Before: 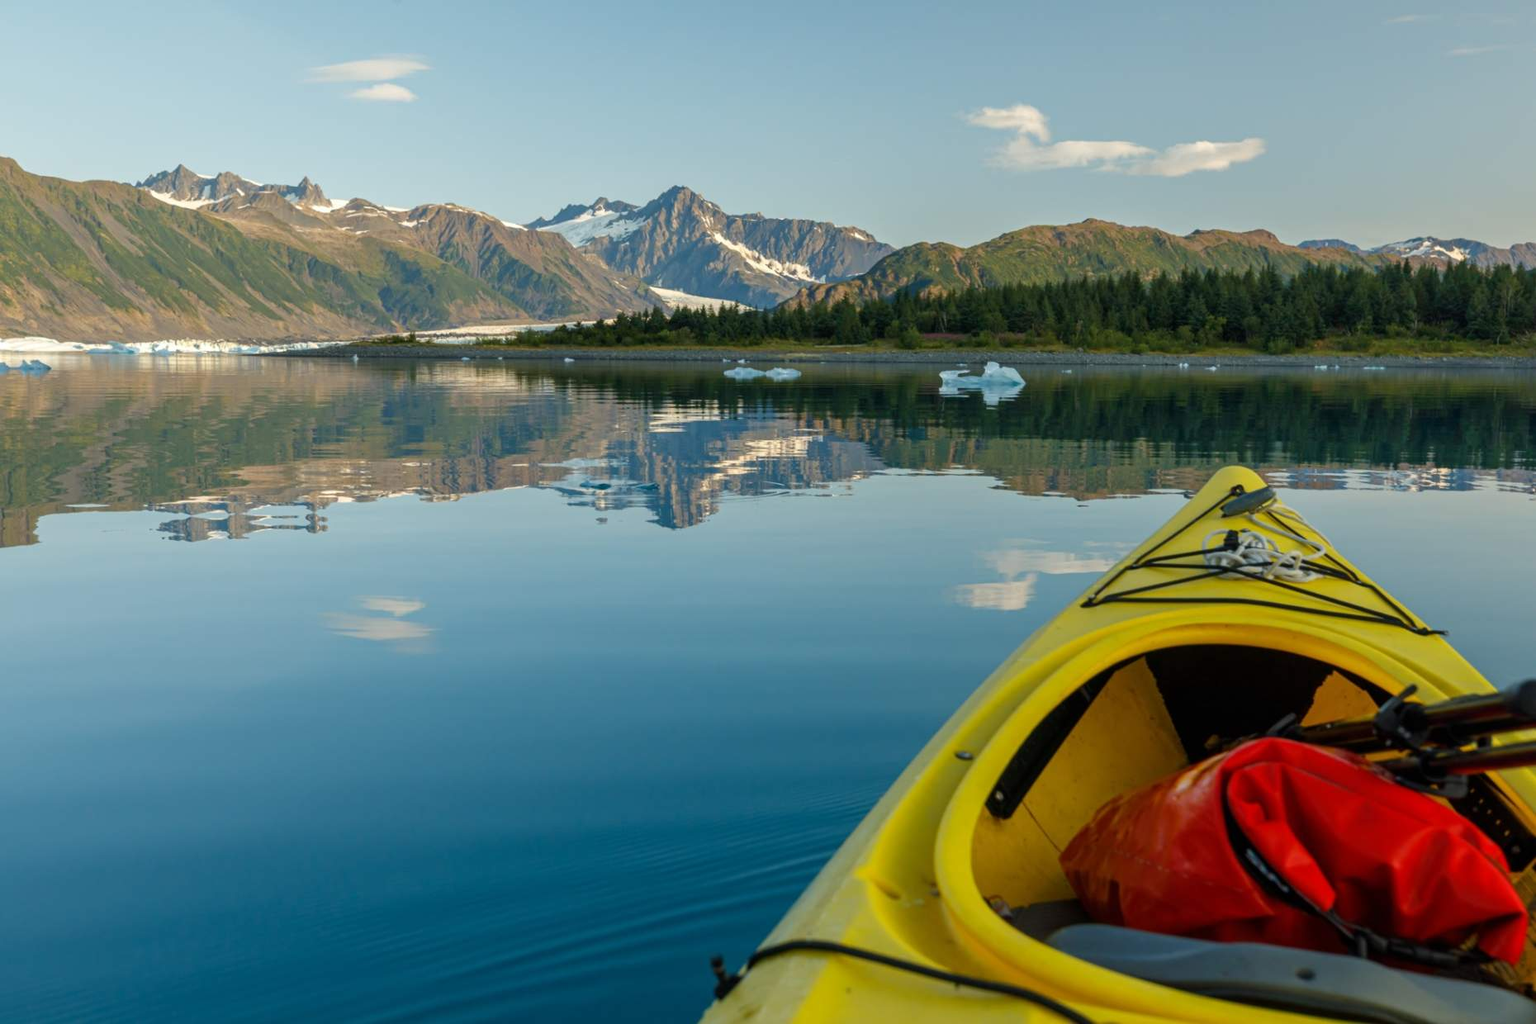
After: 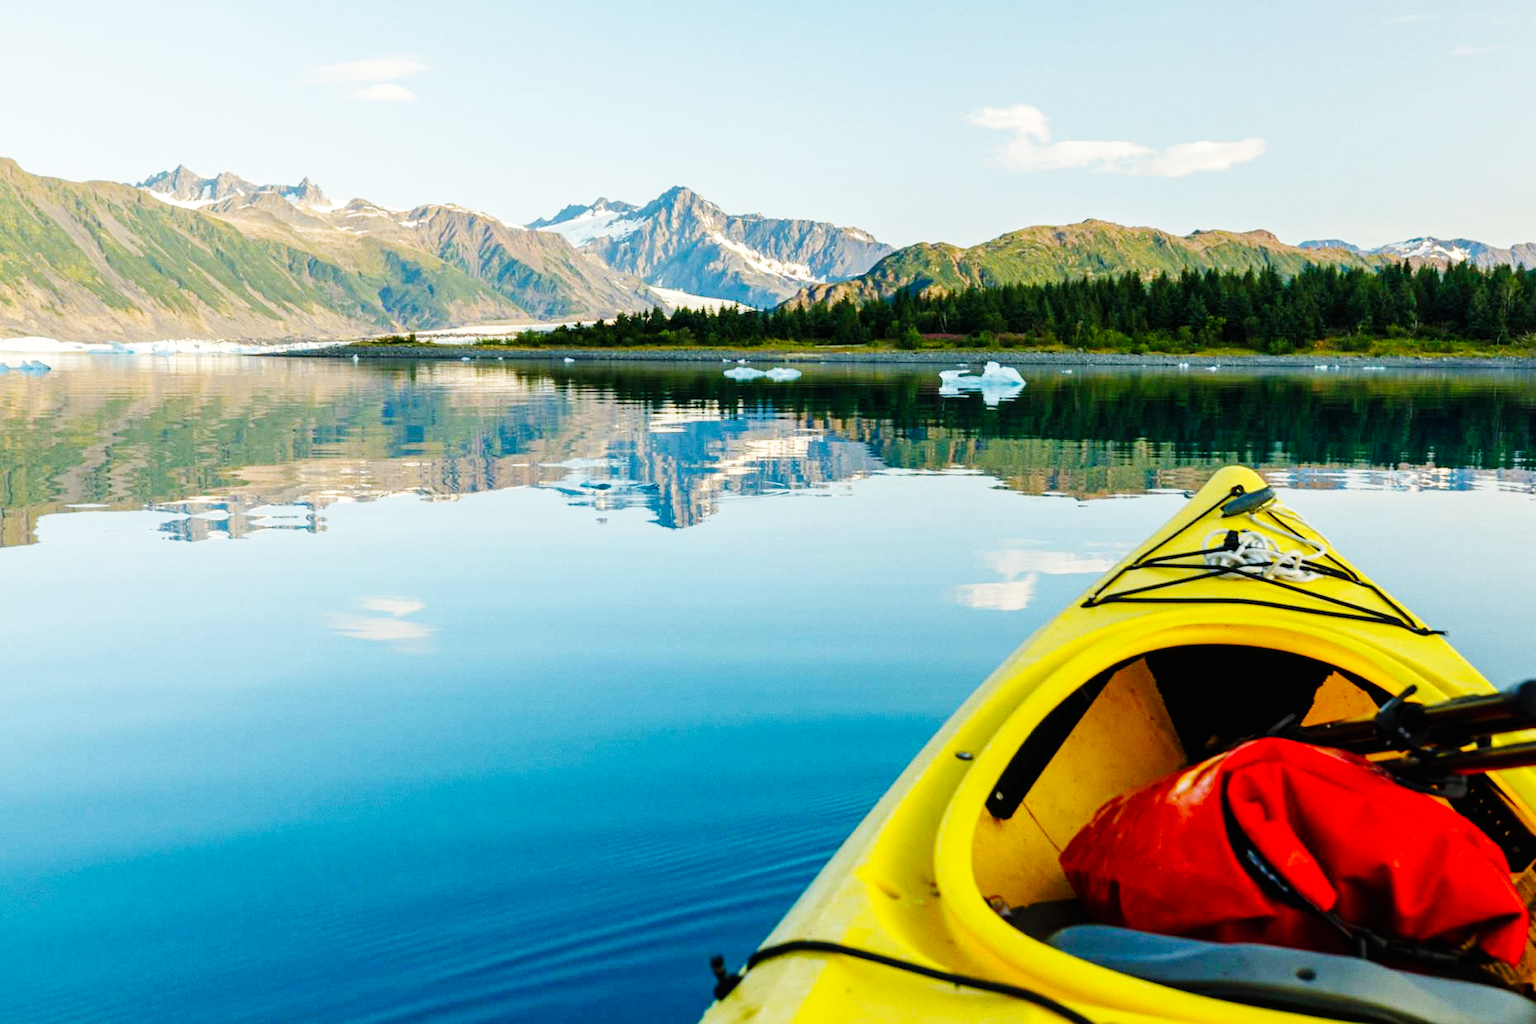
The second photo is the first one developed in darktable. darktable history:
grain: coarseness 0.09 ISO, strength 16.61%
base curve: curves: ch0 [(0, 0) (0, 0) (0.002, 0.001) (0.008, 0.003) (0.019, 0.011) (0.037, 0.037) (0.064, 0.11) (0.102, 0.232) (0.152, 0.379) (0.216, 0.524) (0.296, 0.665) (0.394, 0.789) (0.512, 0.881) (0.651, 0.945) (0.813, 0.986) (1, 1)], preserve colors none
